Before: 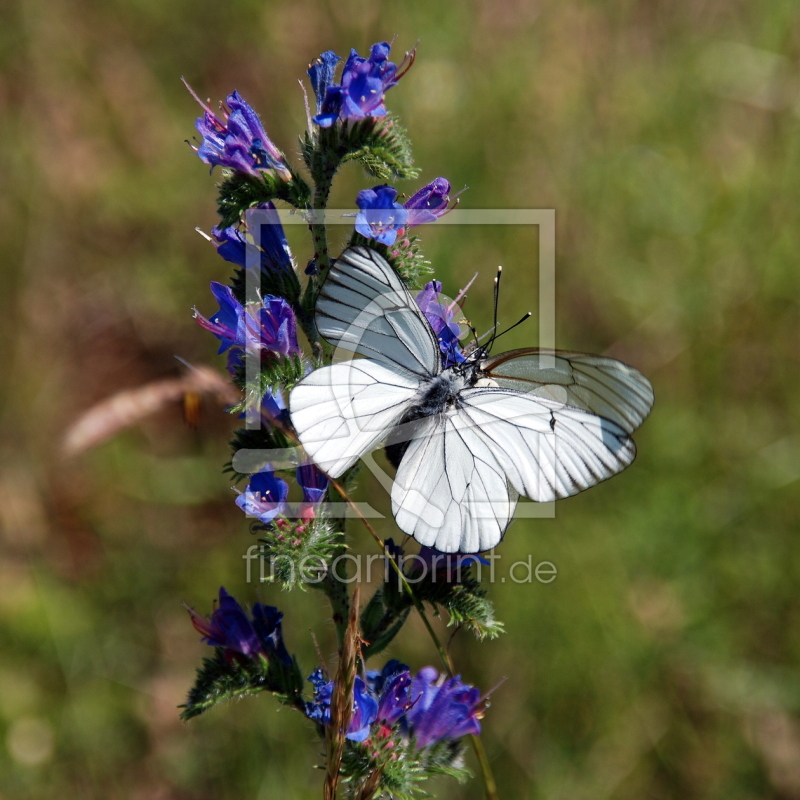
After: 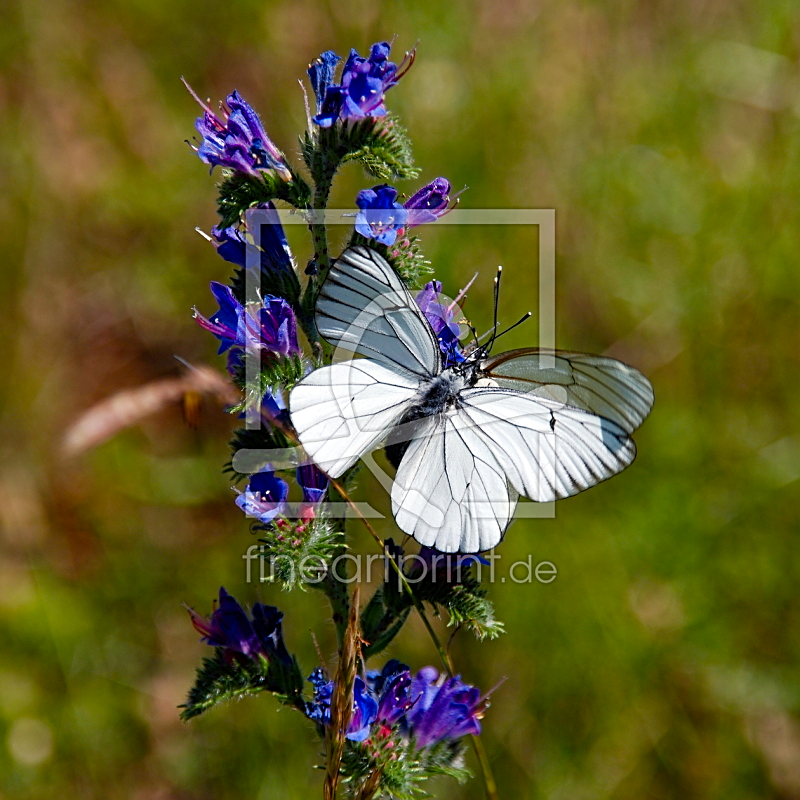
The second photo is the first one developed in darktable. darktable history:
color balance rgb: perceptual saturation grading › global saturation 21.113%, perceptual saturation grading › highlights -19.937%, perceptual saturation grading › shadows 29.516%, global vibrance 9.958%
sharpen: on, module defaults
exposure: compensate exposure bias true, compensate highlight preservation false
tone equalizer: smoothing diameter 24.84%, edges refinement/feathering 11.16, preserve details guided filter
